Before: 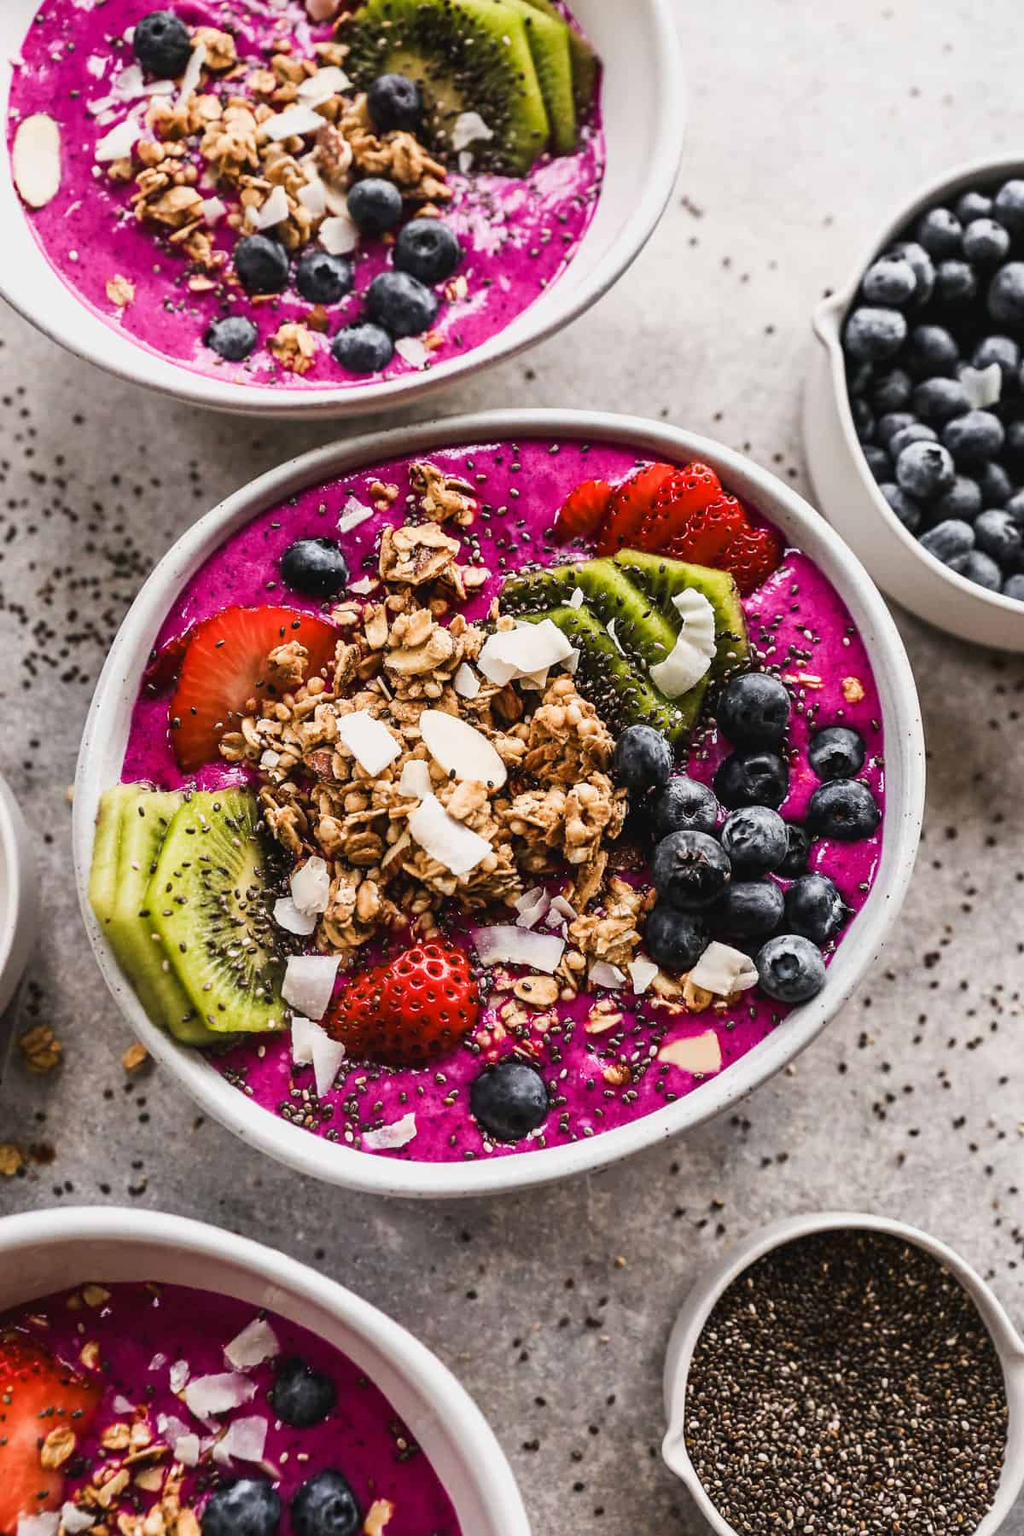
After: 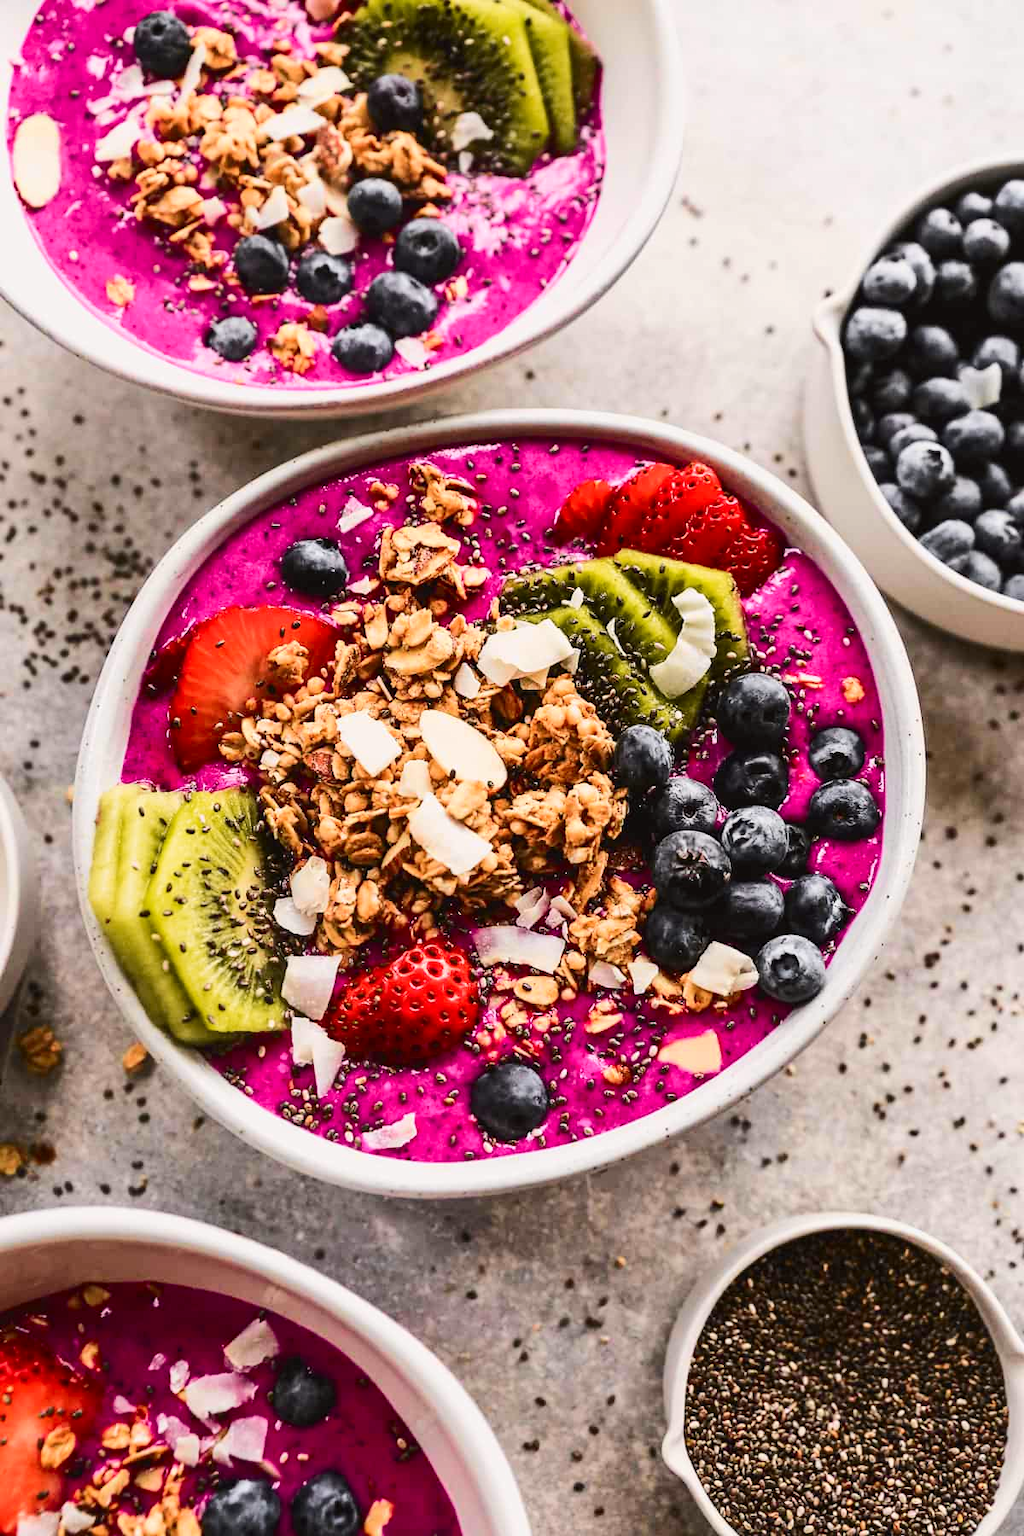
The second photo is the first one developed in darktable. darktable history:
tone curve: curves: ch0 [(0, 0) (0.239, 0.248) (0.508, 0.606) (0.828, 0.878) (1, 1)]; ch1 [(0, 0) (0.401, 0.42) (0.442, 0.47) (0.492, 0.498) (0.511, 0.516) (0.555, 0.586) (0.681, 0.739) (1, 1)]; ch2 [(0, 0) (0.411, 0.433) (0.5, 0.504) (0.545, 0.574) (1, 1)], color space Lab, independent channels, preserve colors none
